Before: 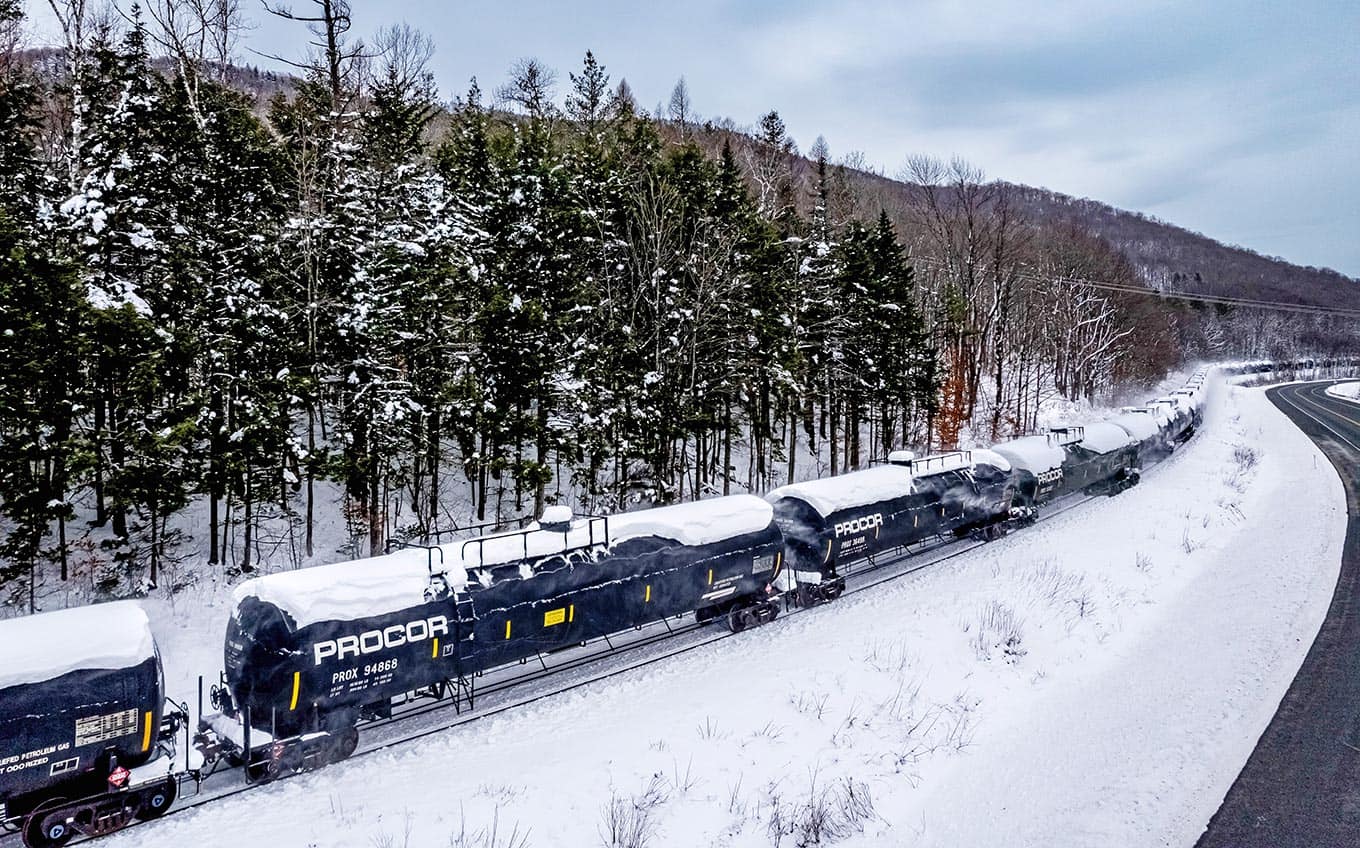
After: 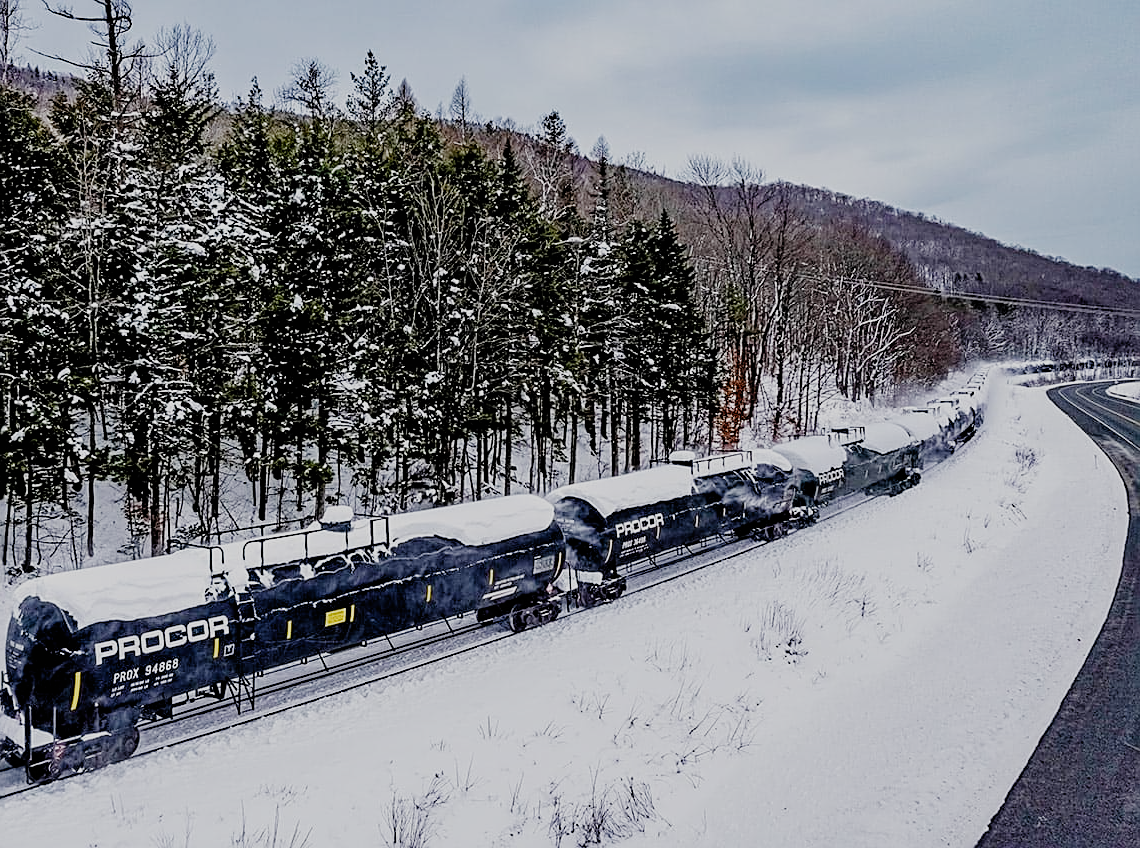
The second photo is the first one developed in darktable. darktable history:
crop: left 16.147%
filmic rgb: black relative exposure -7.19 EV, white relative exposure 5.35 EV, hardness 3.02, add noise in highlights 0.001, preserve chrominance no, color science v3 (2019), use custom middle-gray values true, contrast in highlights soft
shadows and highlights: shadows 20.1, highlights -19.62, soften with gaussian
sharpen: on, module defaults
